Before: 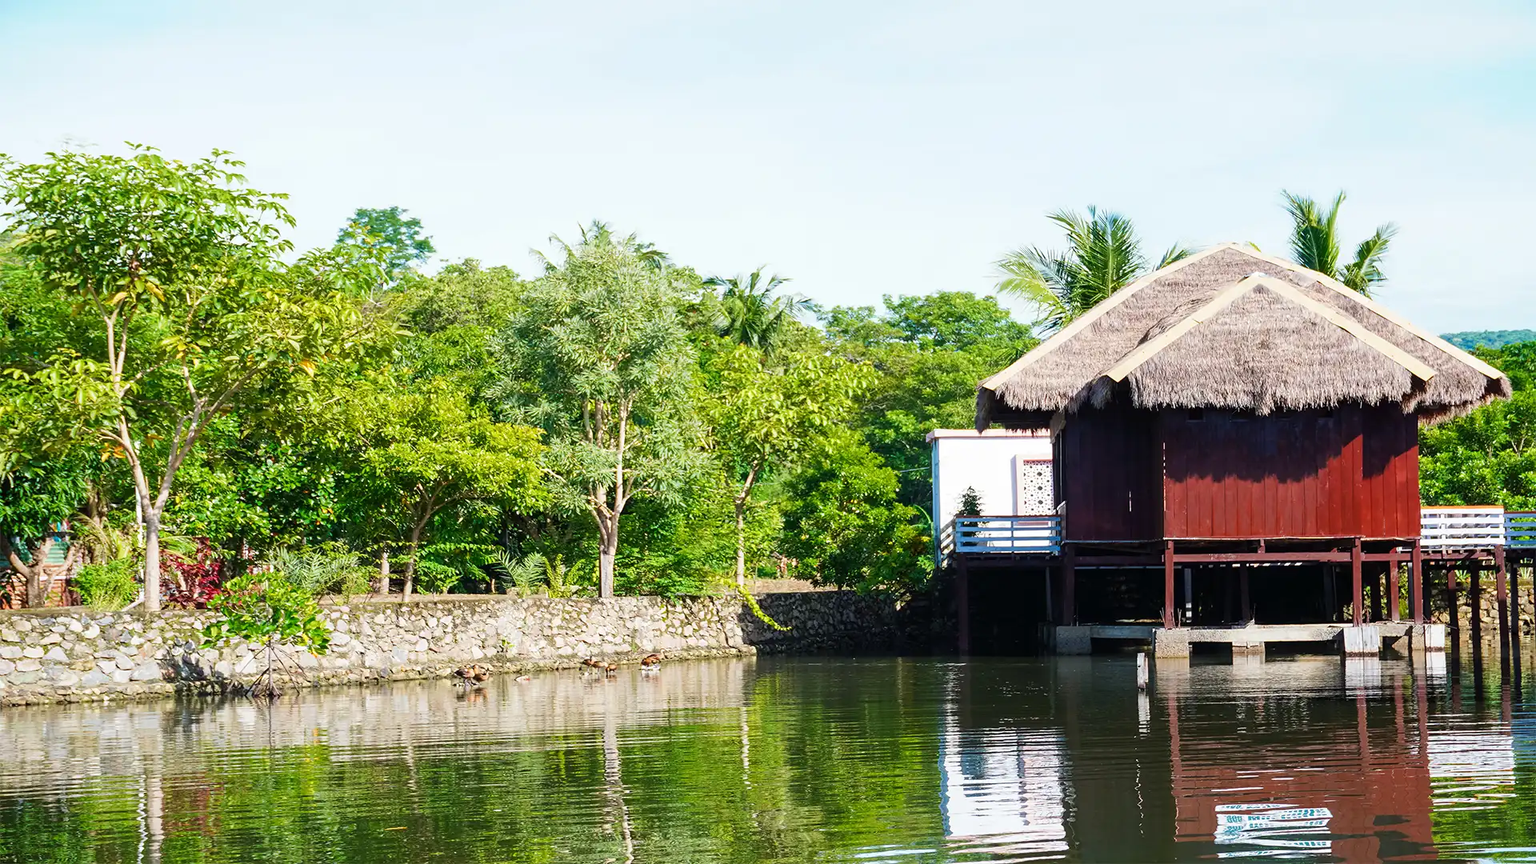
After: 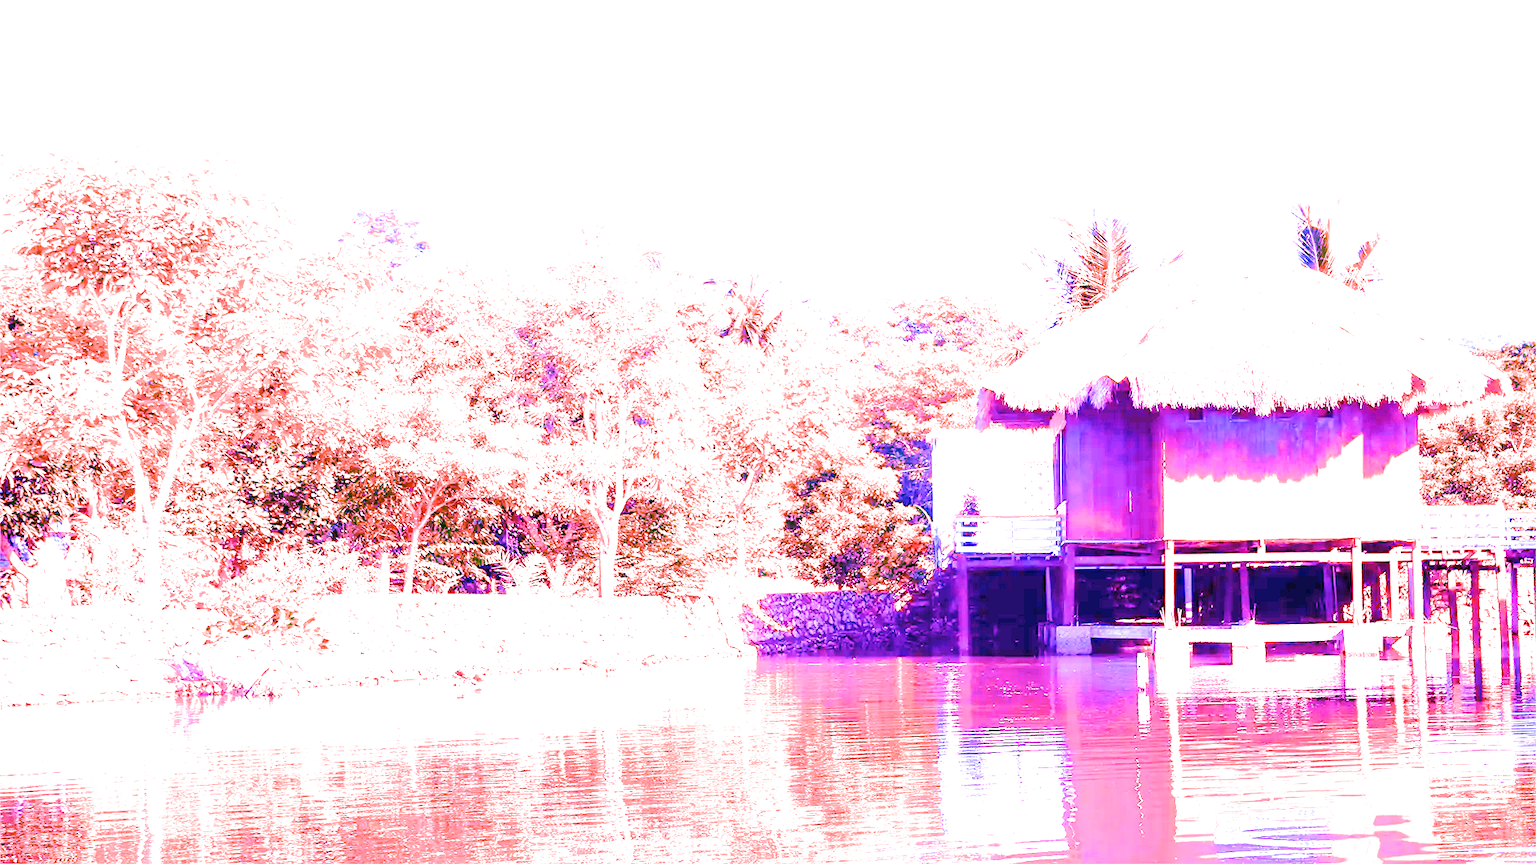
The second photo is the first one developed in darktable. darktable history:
filmic rgb: black relative exposure -8.54 EV, white relative exposure 5.52 EV, hardness 3.39, contrast 1.016
exposure: black level correction 0, exposure 1.2 EV, compensate highlight preservation false
white balance: red 8, blue 8
